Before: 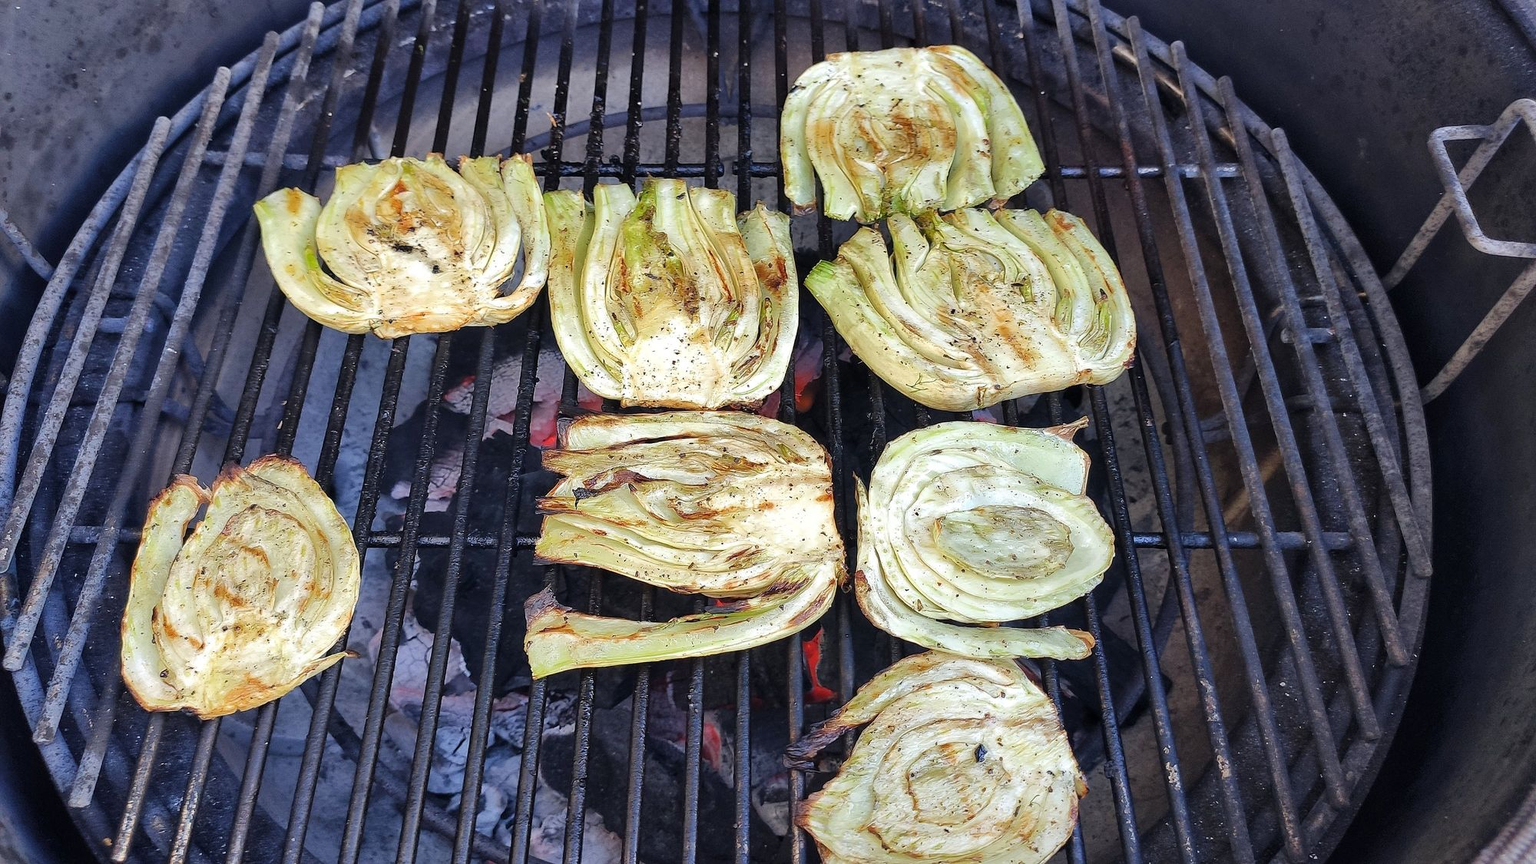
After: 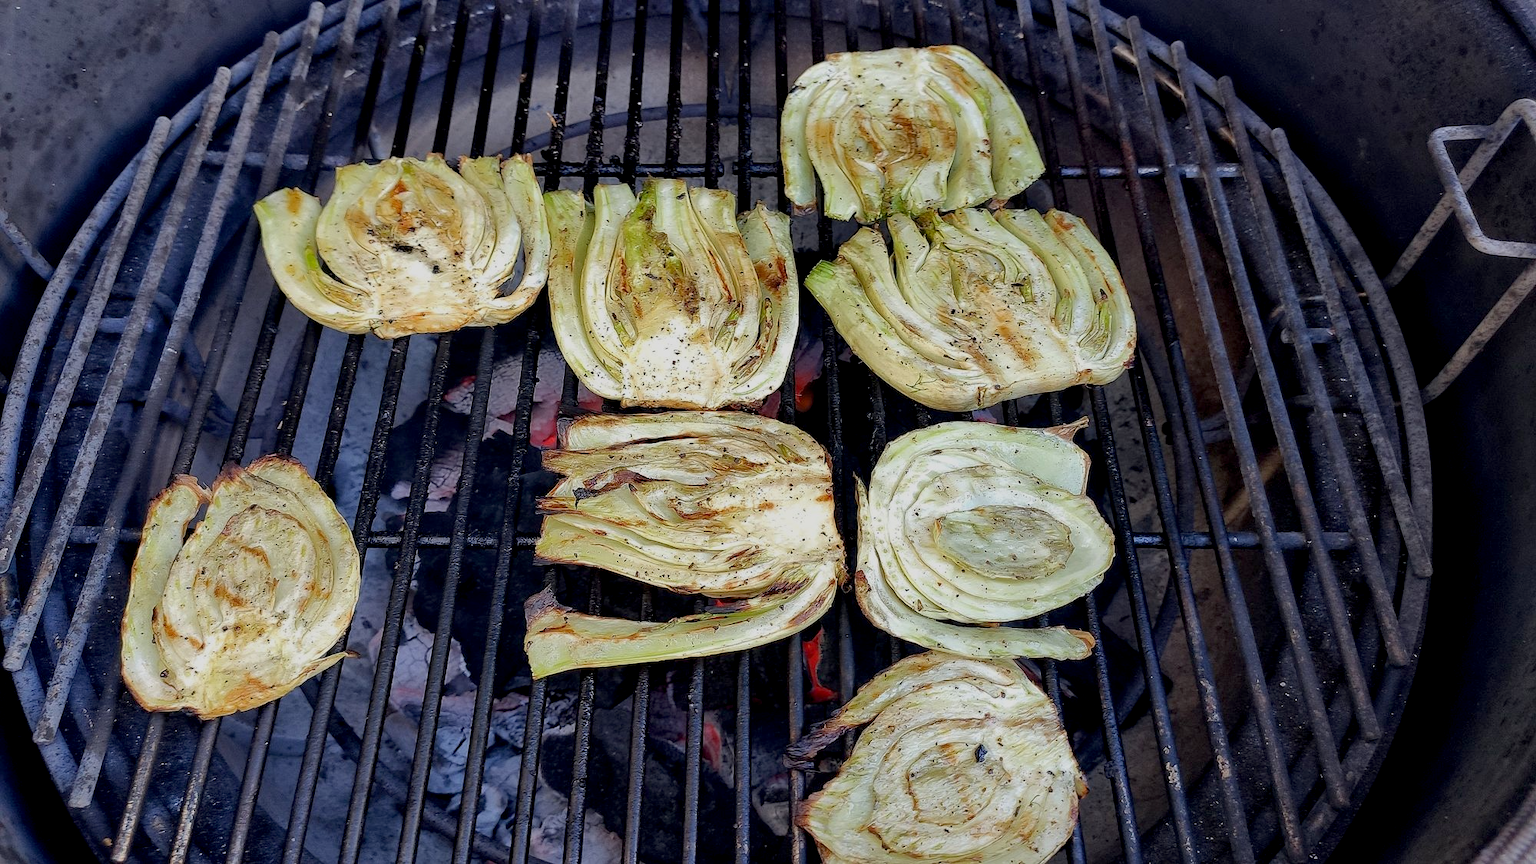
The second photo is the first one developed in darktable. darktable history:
exposure: black level correction 0.011, exposure -0.473 EV, compensate highlight preservation false
